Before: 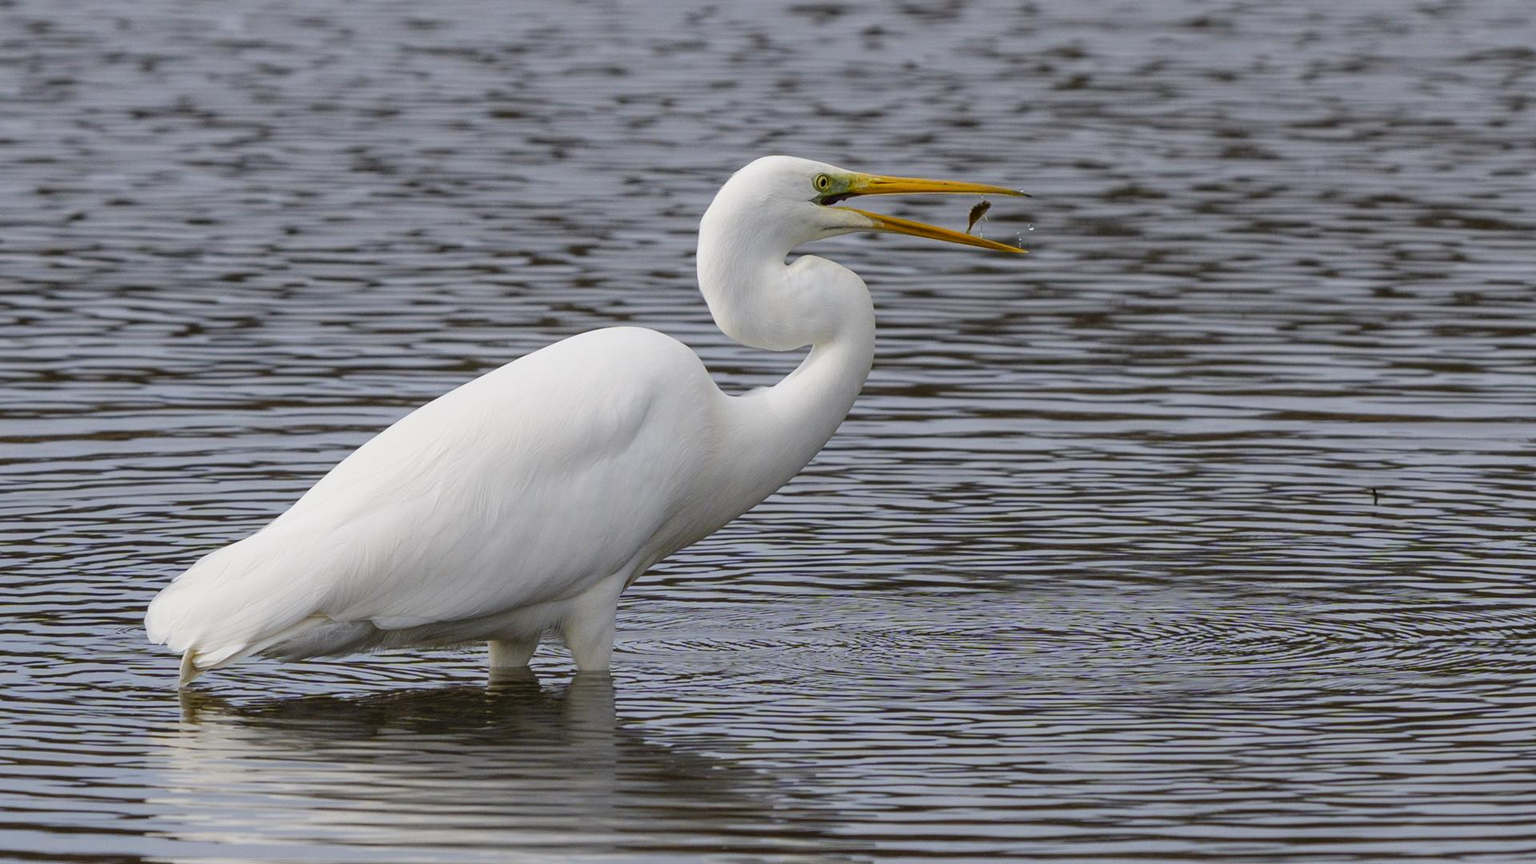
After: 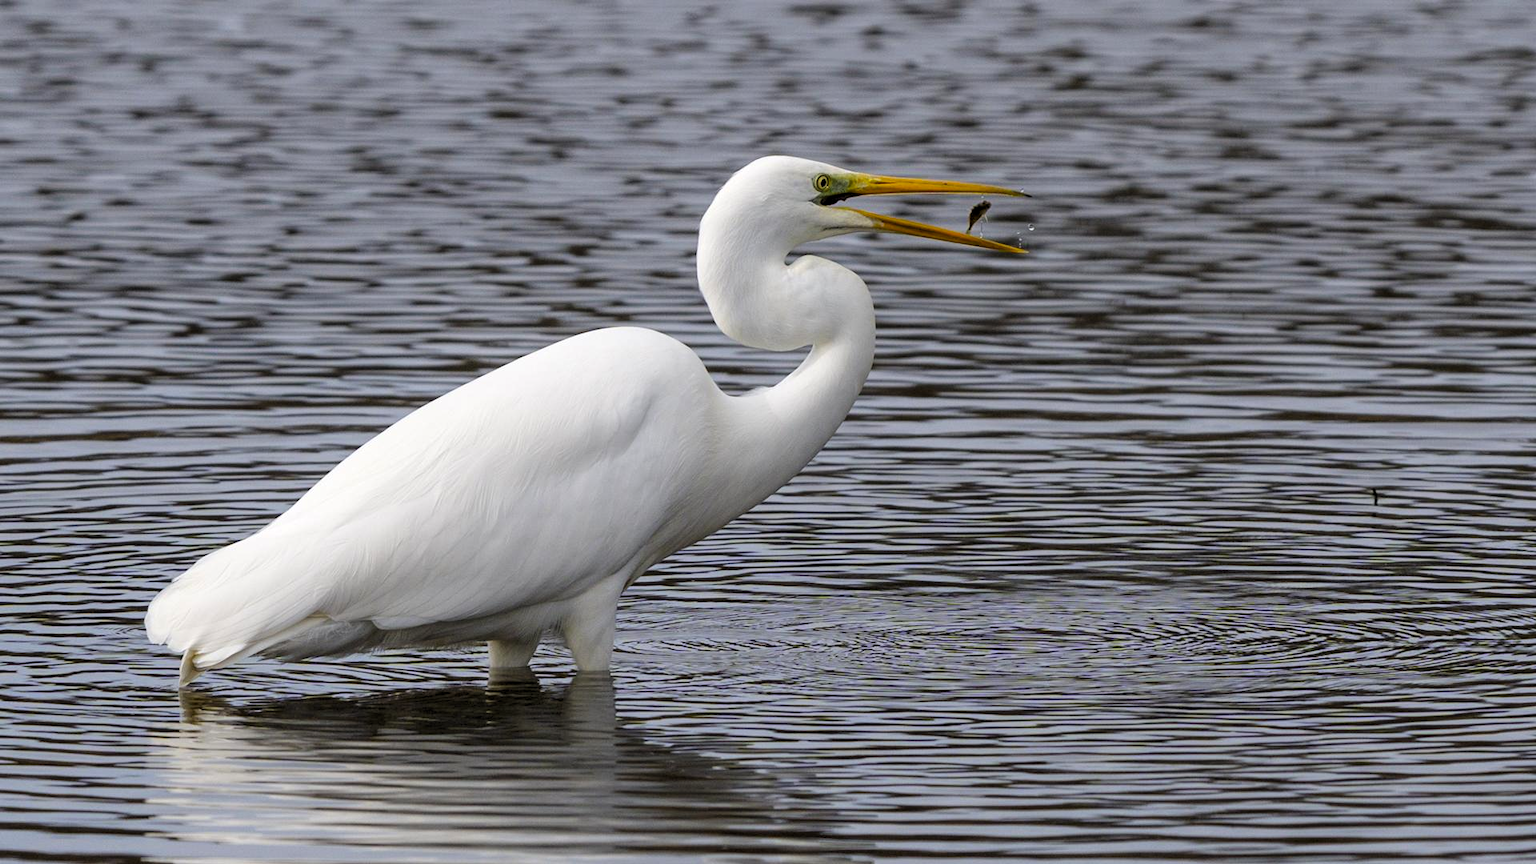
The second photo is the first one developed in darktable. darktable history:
levels: mode automatic, black 0.023%, white 99.97%, levels [0.062, 0.494, 0.925]
color balance: output saturation 110%
